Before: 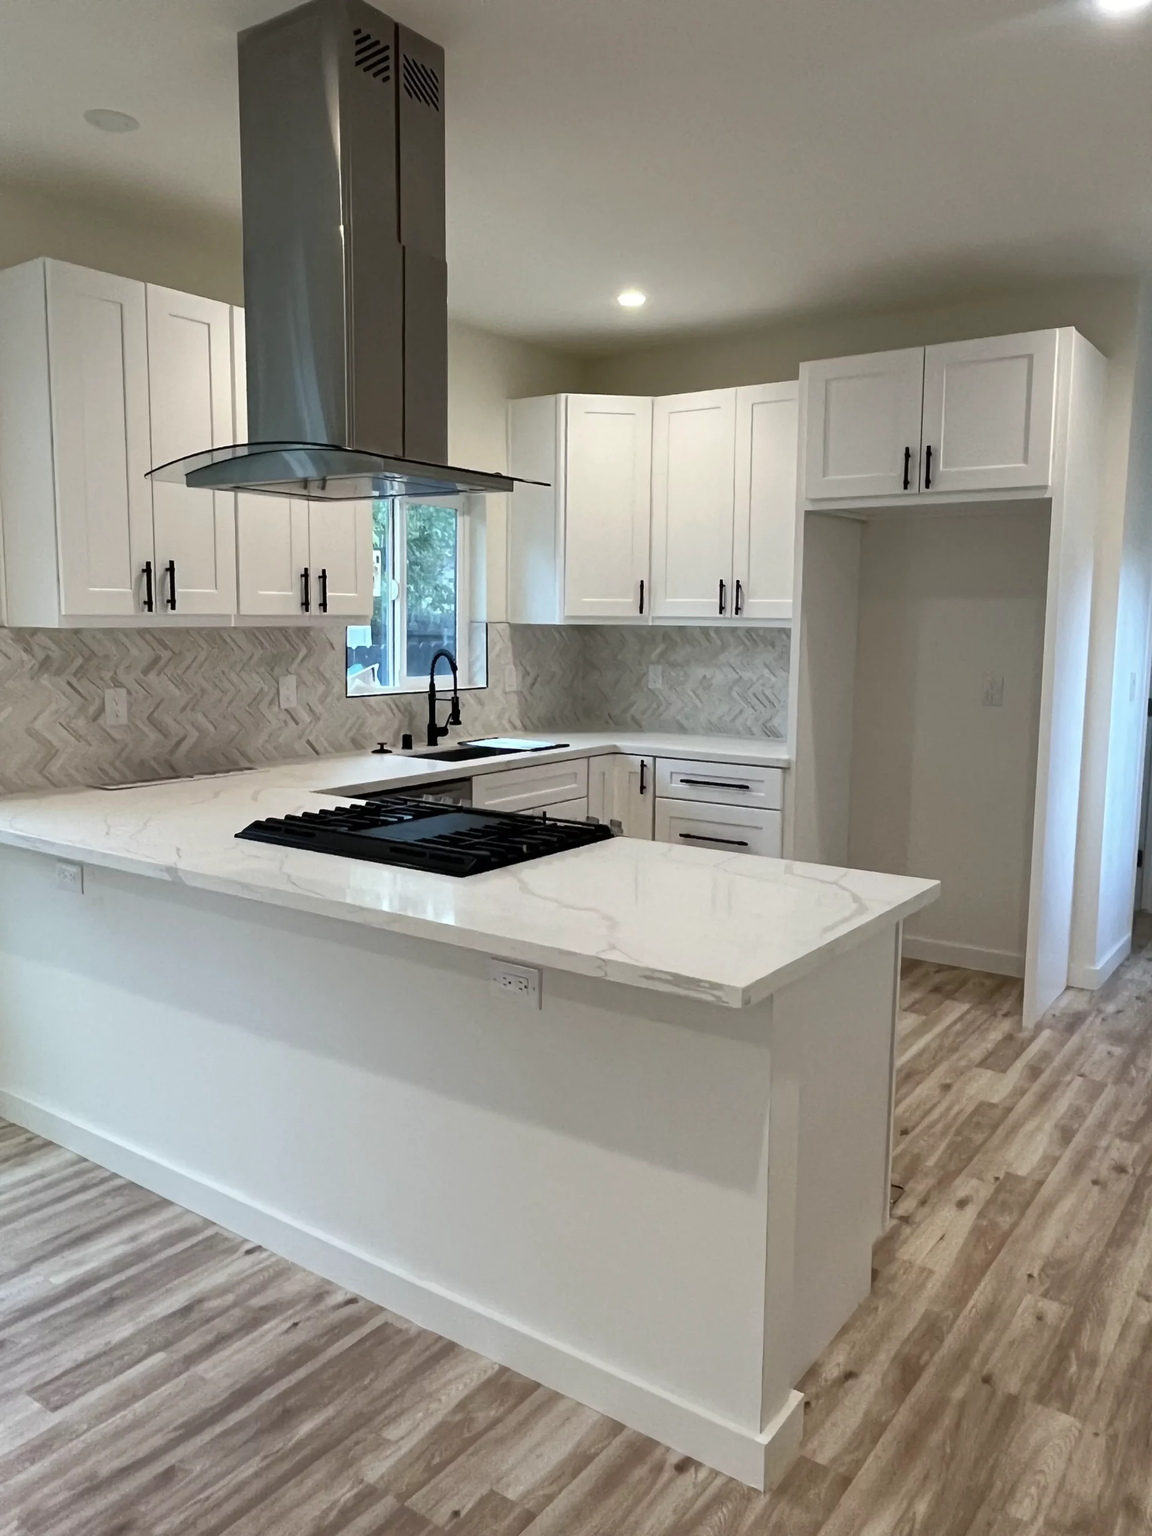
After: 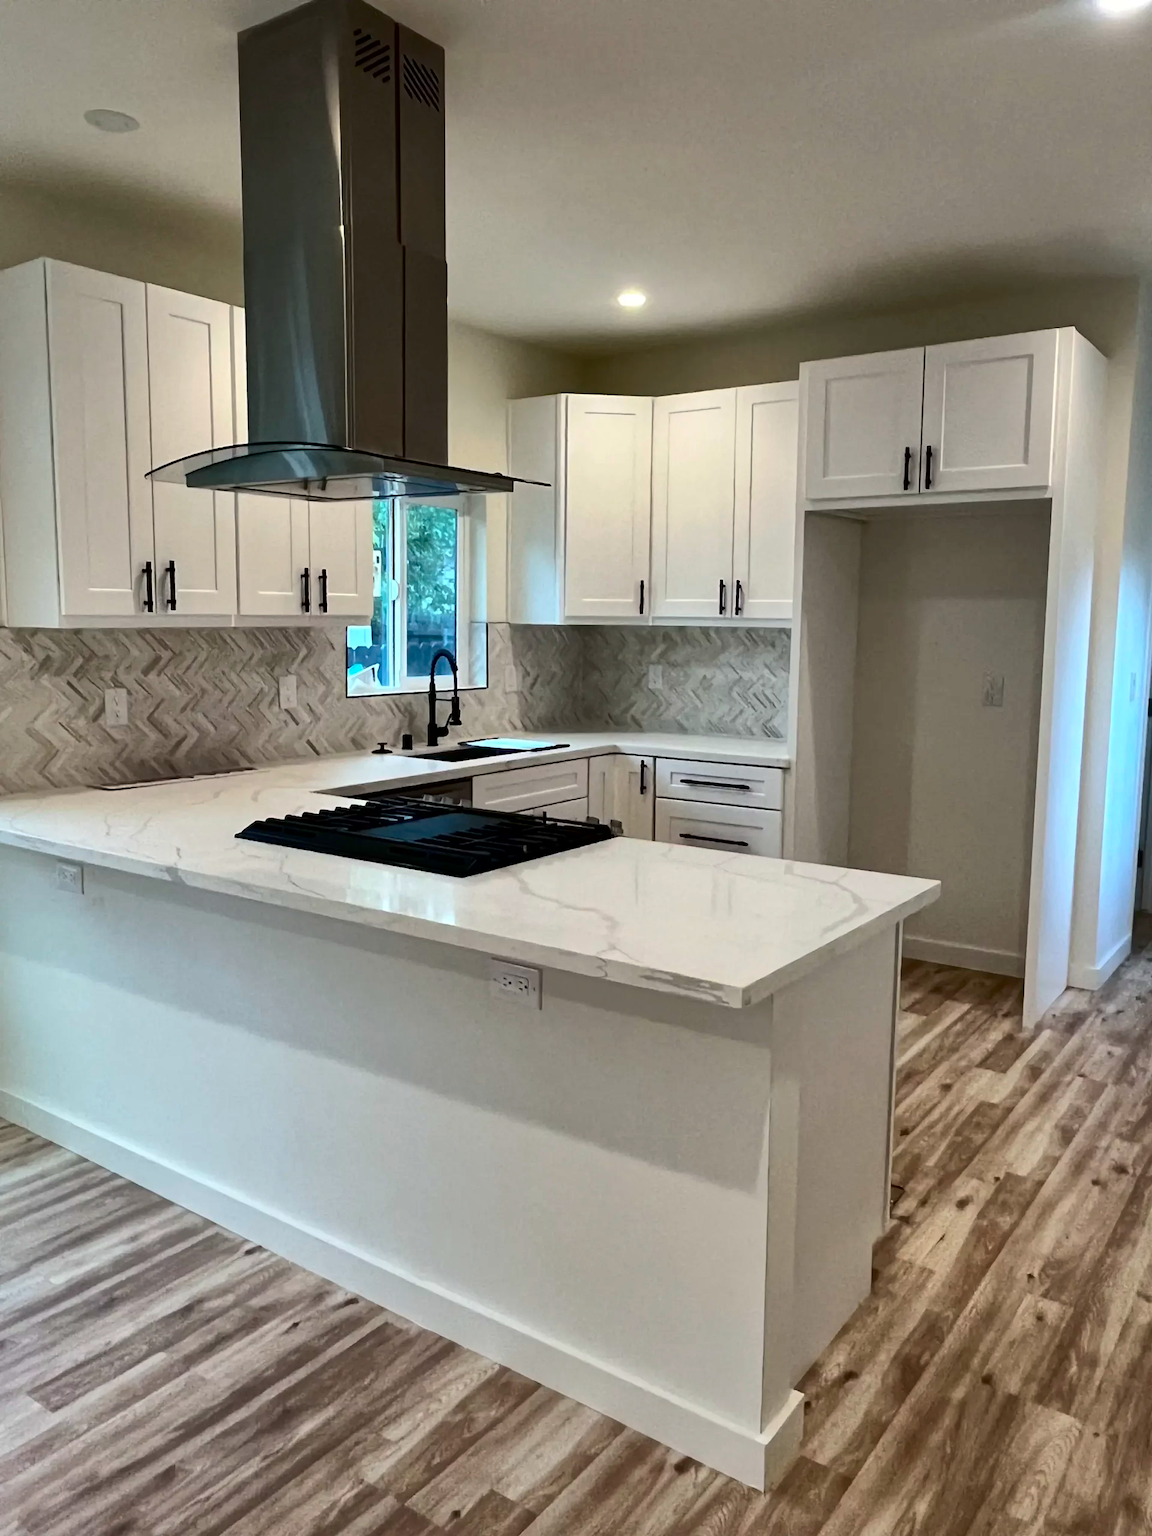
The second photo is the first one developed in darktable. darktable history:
contrast brightness saturation: contrast 0.32, brightness -0.08, saturation 0.17
shadows and highlights: shadows 40, highlights -60
